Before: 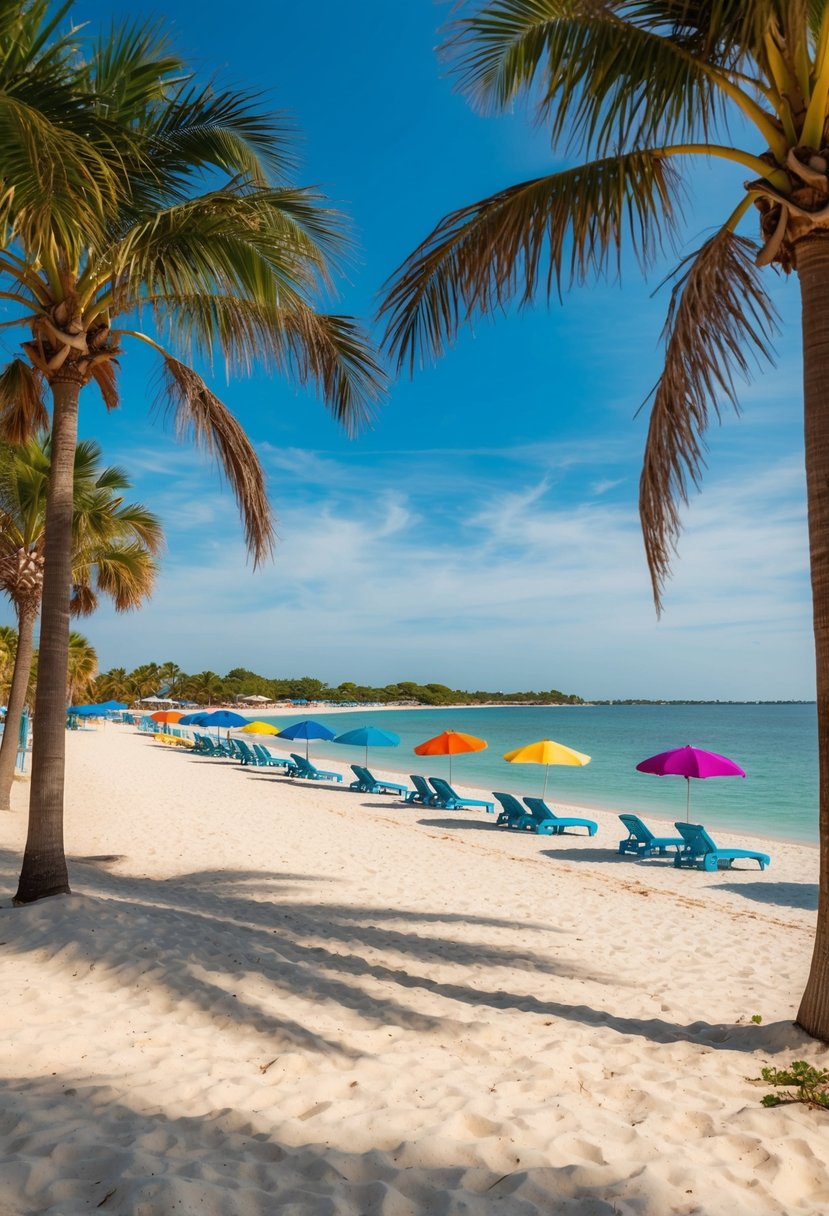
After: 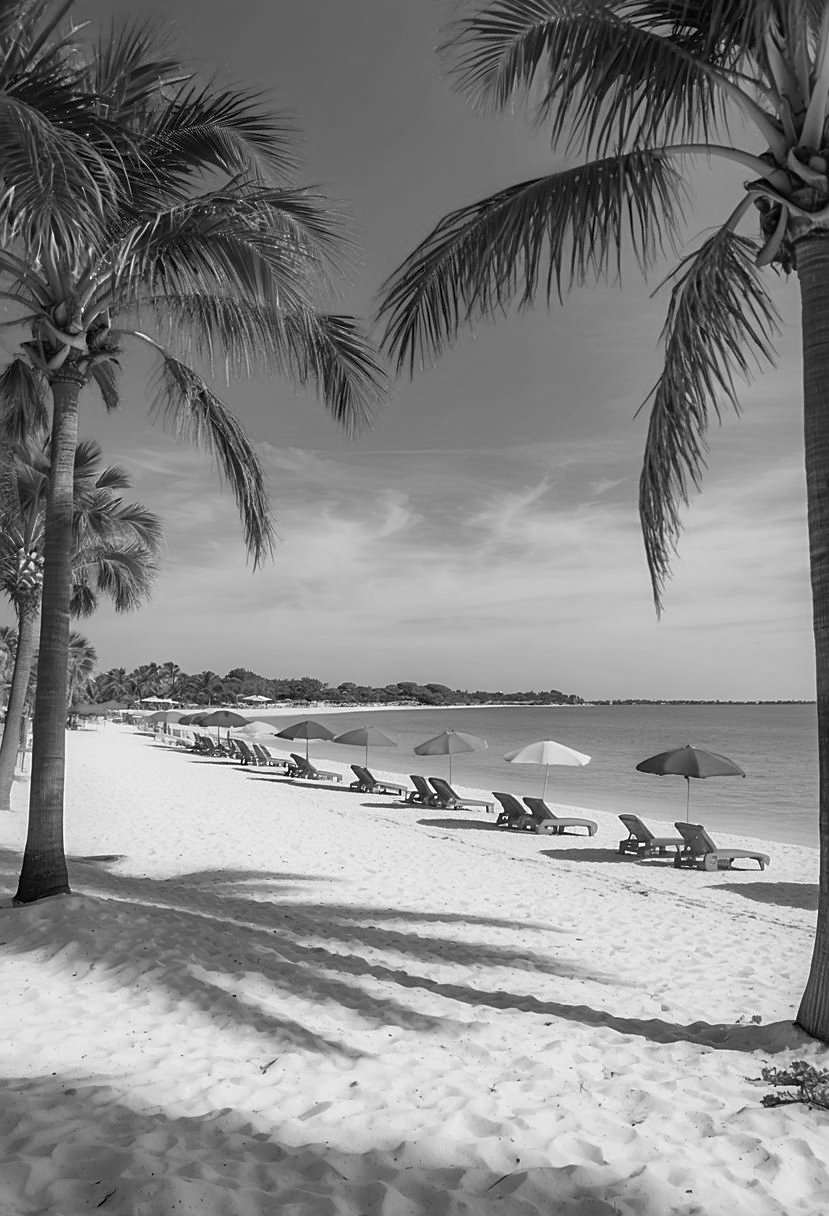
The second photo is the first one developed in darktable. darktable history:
exposure: compensate highlight preservation false
monochrome: a -4.13, b 5.16, size 1
sharpen: on, module defaults
color balance: mode lift, gamma, gain (sRGB), lift [1, 1.049, 1, 1]
